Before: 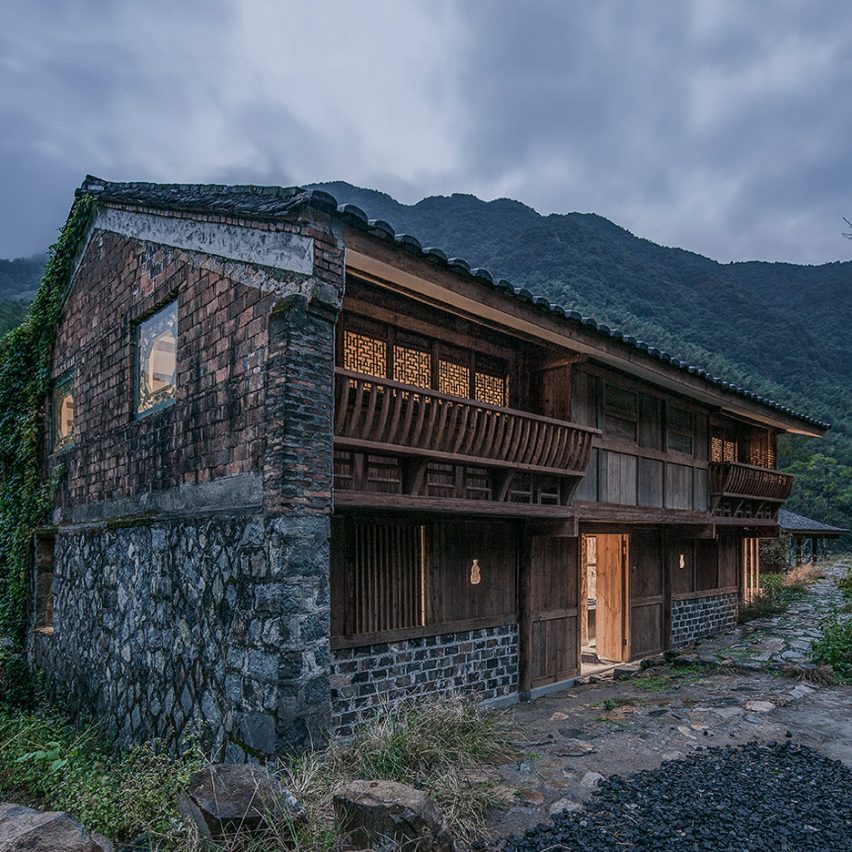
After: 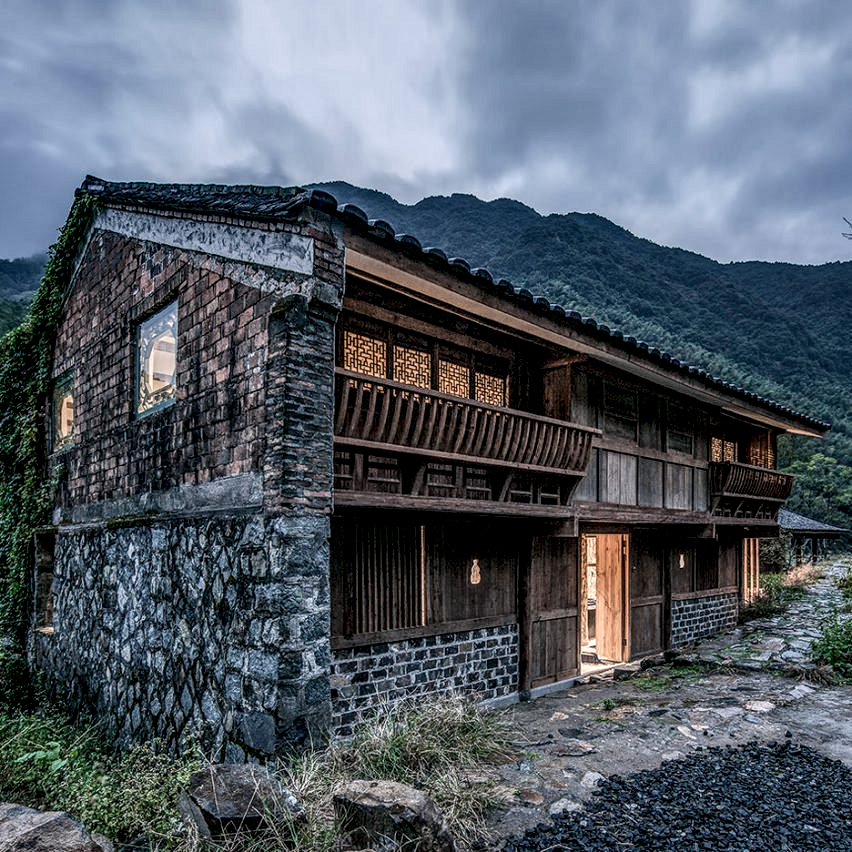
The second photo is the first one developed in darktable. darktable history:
shadows and highlights: shadows 32.12, highlights -31.3, soften with gaussian
local contrast: highlights 18%, detail 187%
